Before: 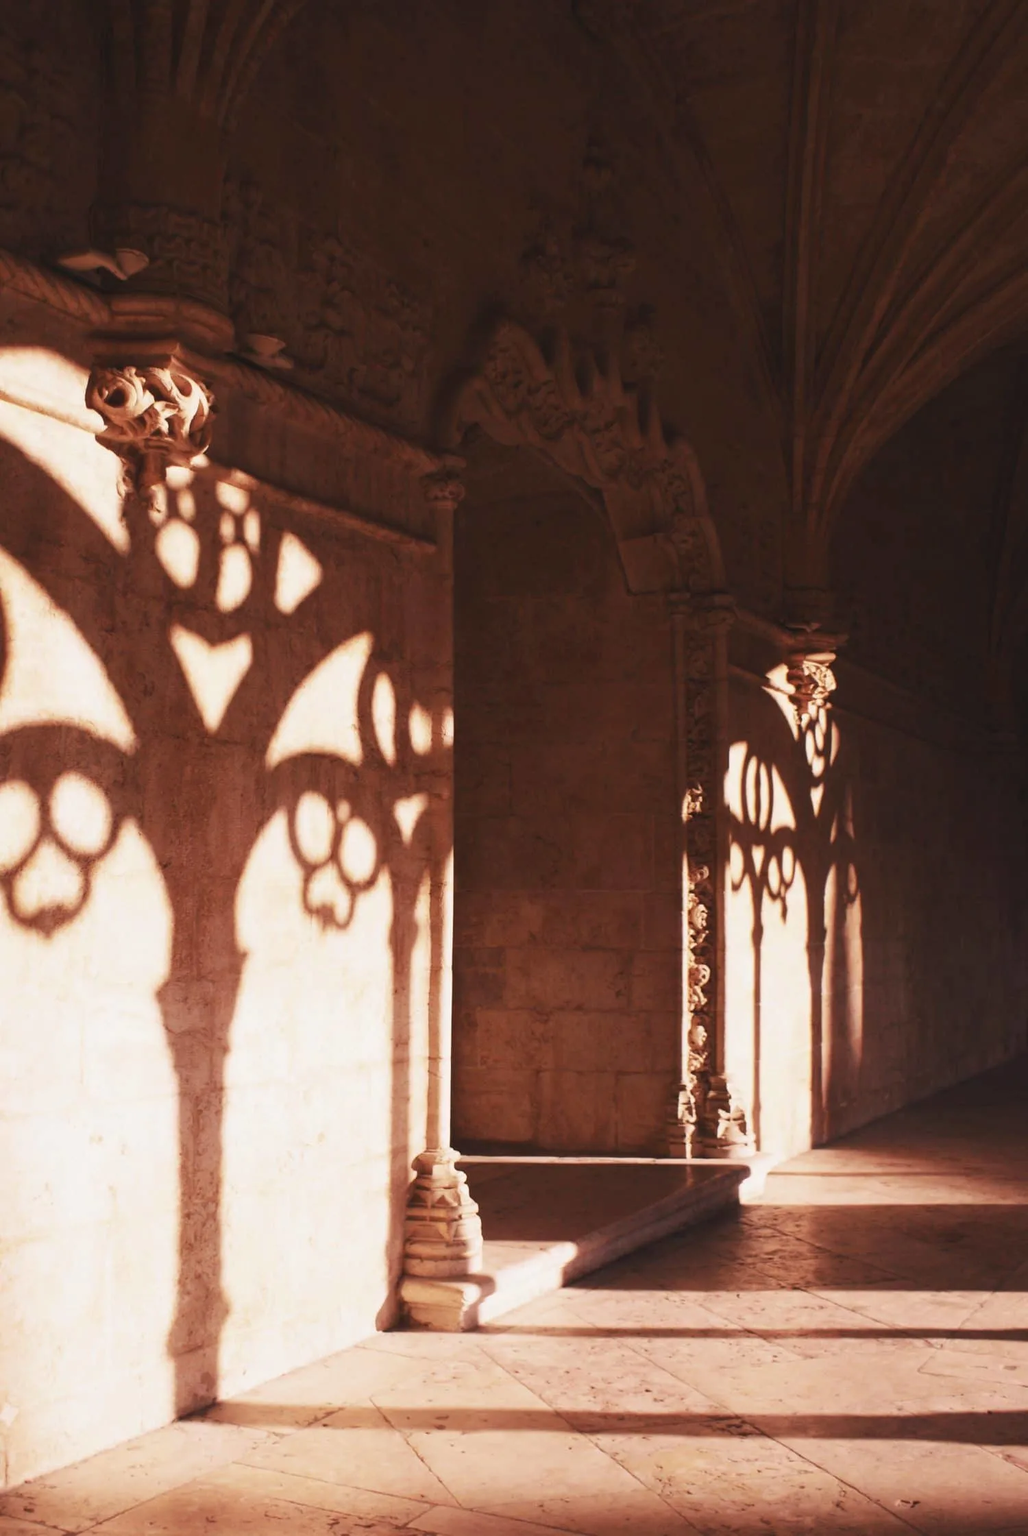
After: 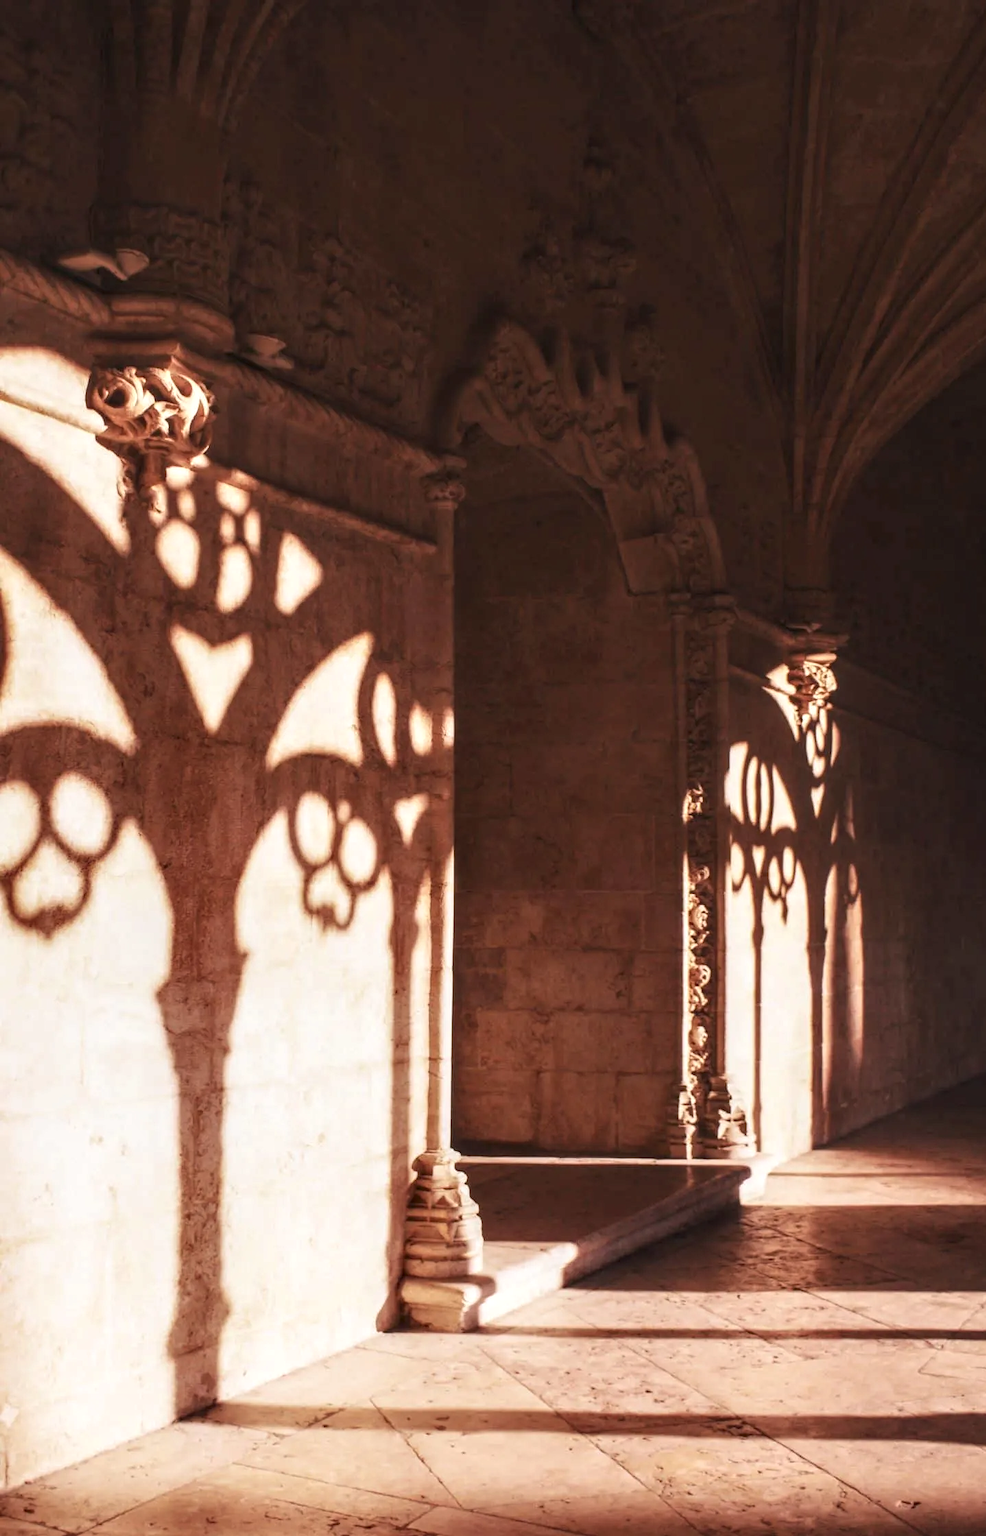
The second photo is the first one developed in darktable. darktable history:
crop: right 4.126%, bottom 0.031%
local contrast: detail 150%
